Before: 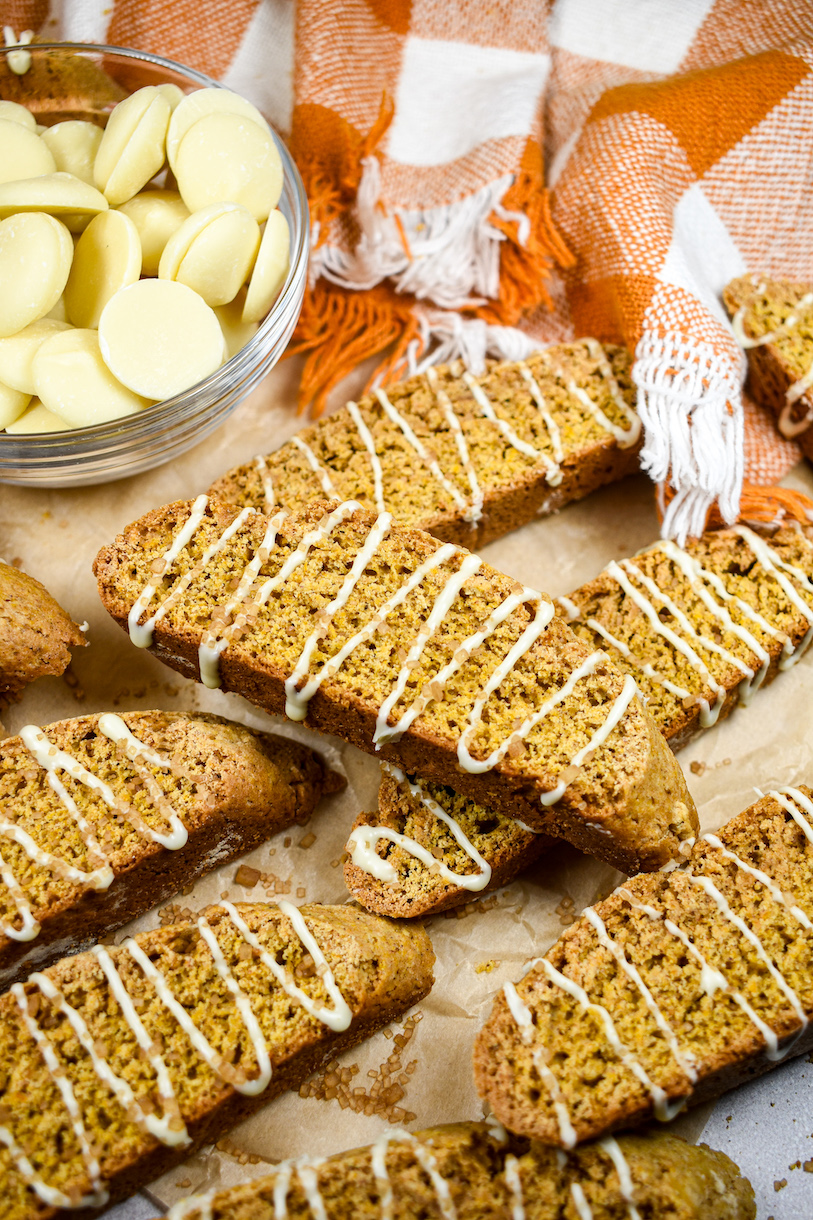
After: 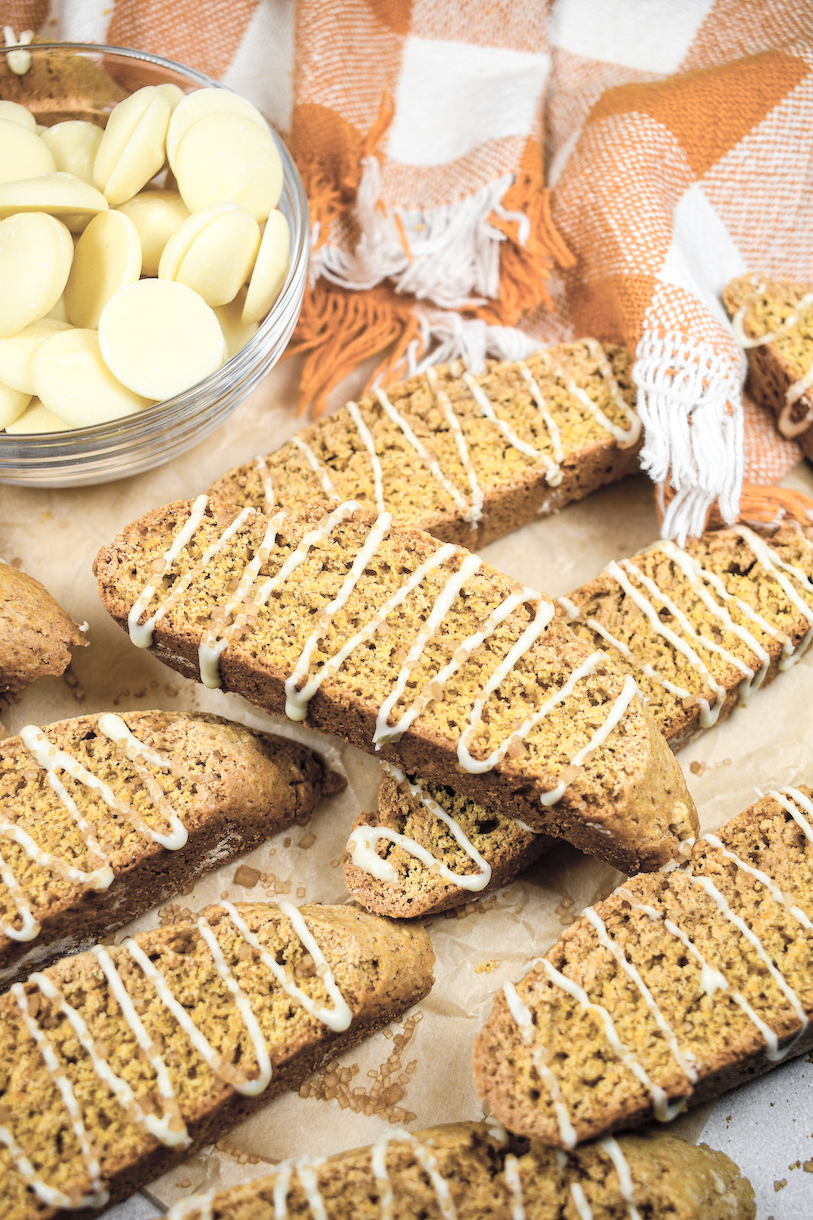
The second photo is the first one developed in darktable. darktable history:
contrast brightness saturation: brightness 0.18, saturation -0.5
color zones: curves: ch0 [(0.224, 0.526) (0.75, 0.5)]; ch1 [(0.055, 0.526) (0.224, 0.761) (0.377, 0.526) (0.75, 0.5)]
